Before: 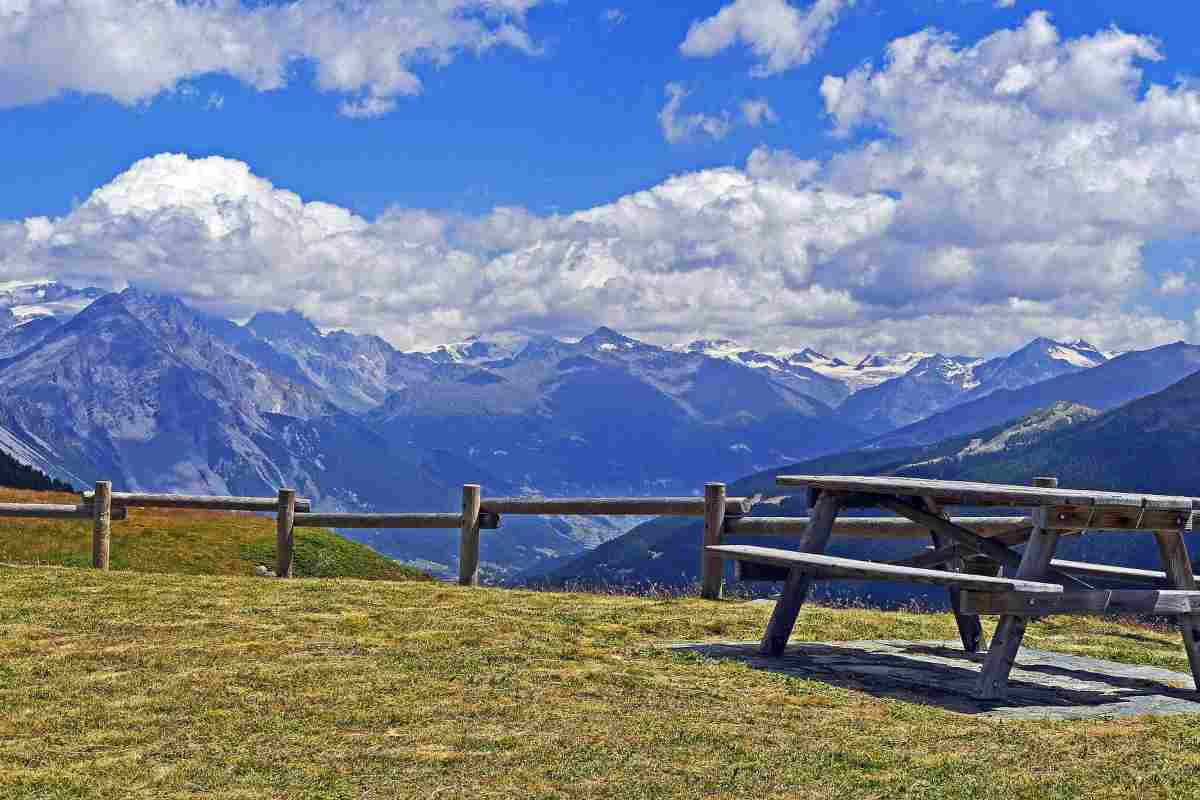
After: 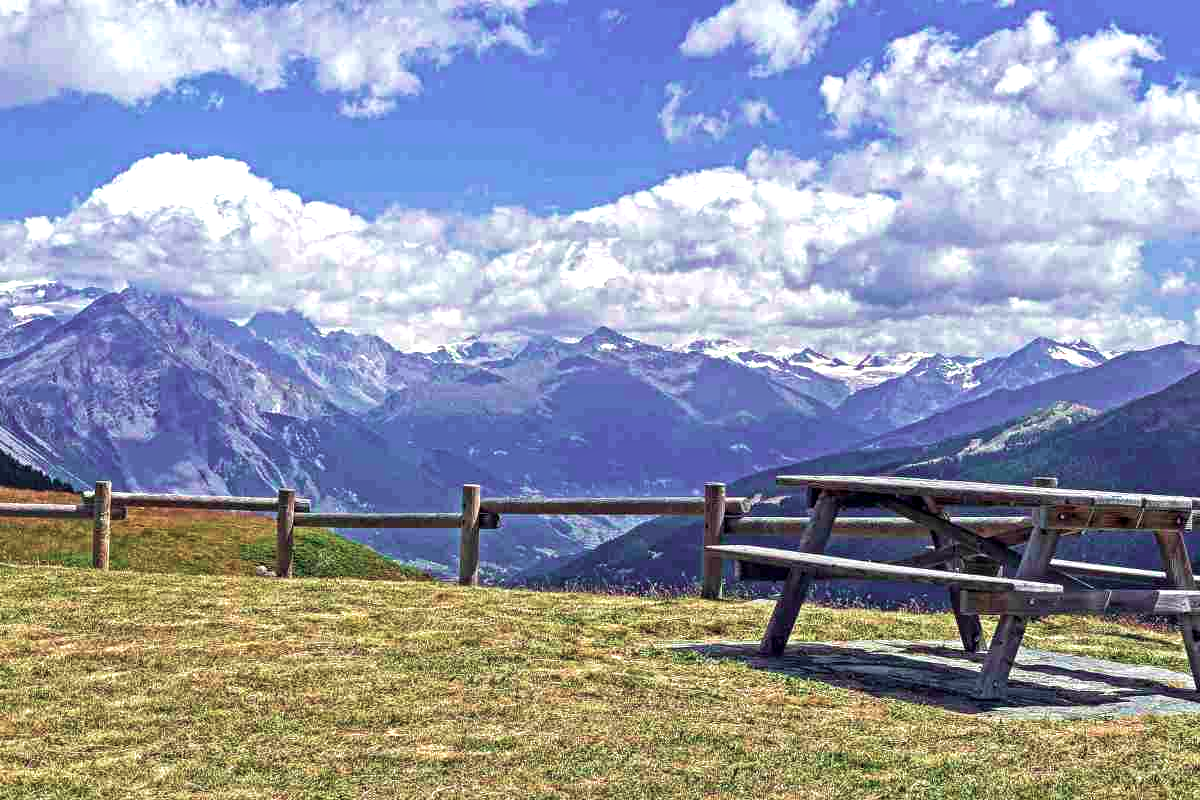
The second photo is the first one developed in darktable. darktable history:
local contrast: on, module defaults
velvia: on, module defaults
color contrast: blue-yellow contrast 0.7
levels: levels [0, 0.43, 0.859]
